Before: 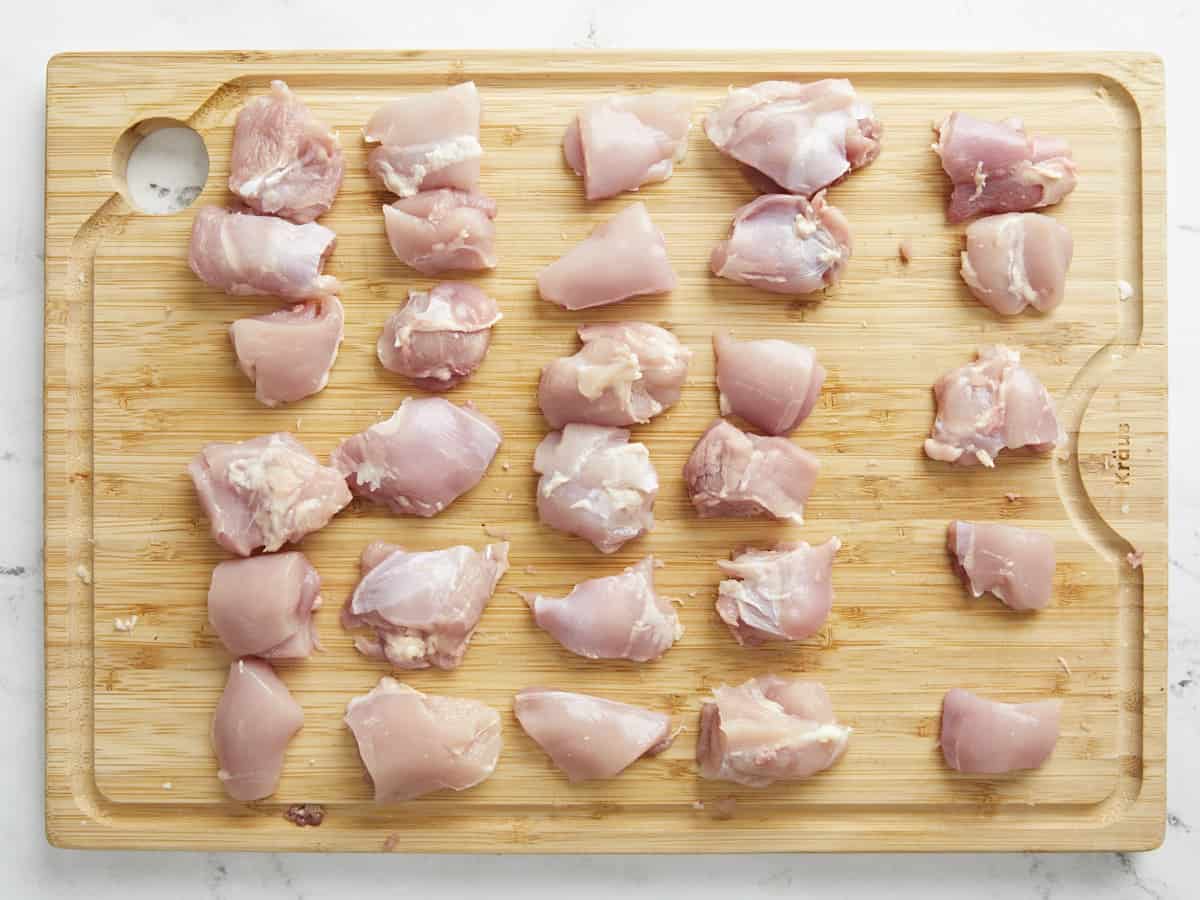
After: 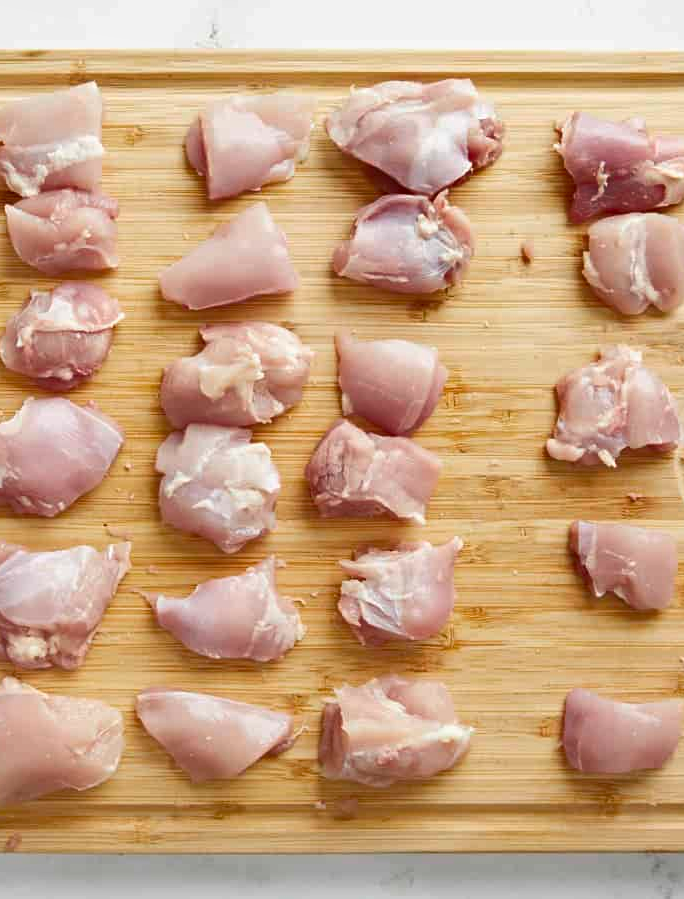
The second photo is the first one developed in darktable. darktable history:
shadows and highlights: shadows 58.79, soften with gaussian
crop: left 31.535%, top 0.004%, right 11.422%
exposure: black level correction 0.005, exposure 0.001 EV, compensate highlight preservation false
